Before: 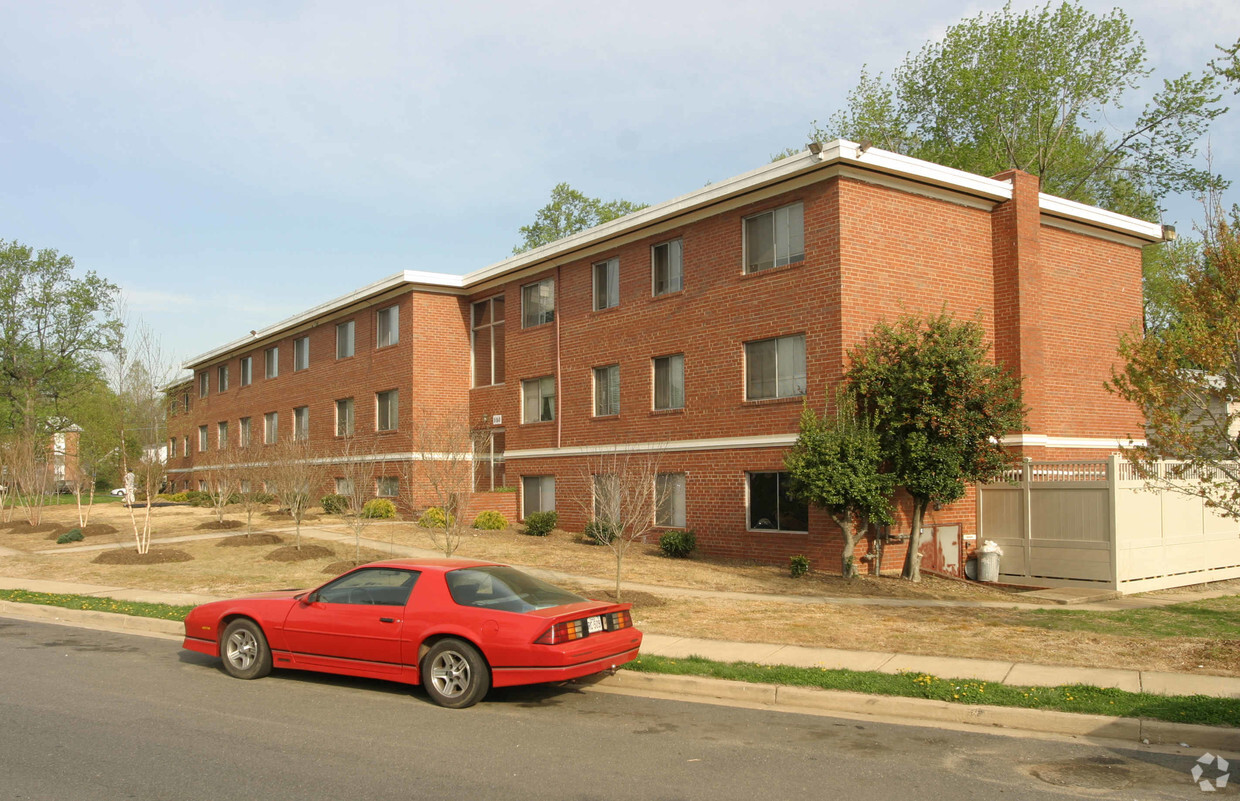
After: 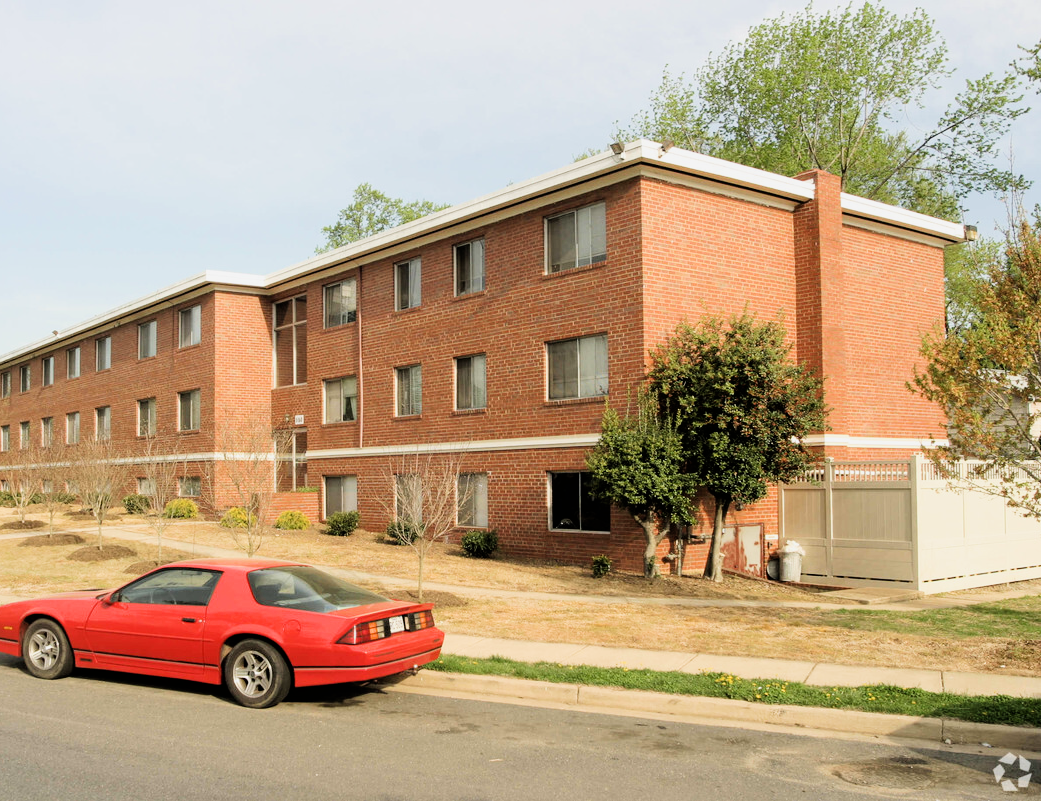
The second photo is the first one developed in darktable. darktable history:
exposure: black level correction 0, exposure 0.499 EV, compensate highlight preservation false
filmic rgb: black relative exposure -5.07 EV, white relative exposure 3.97 EV, hardness 2.89, contrast 1.397, highlights saturation mix -28.51%, iterations of high-quality reconstruction 10
crop: left 15.978%
